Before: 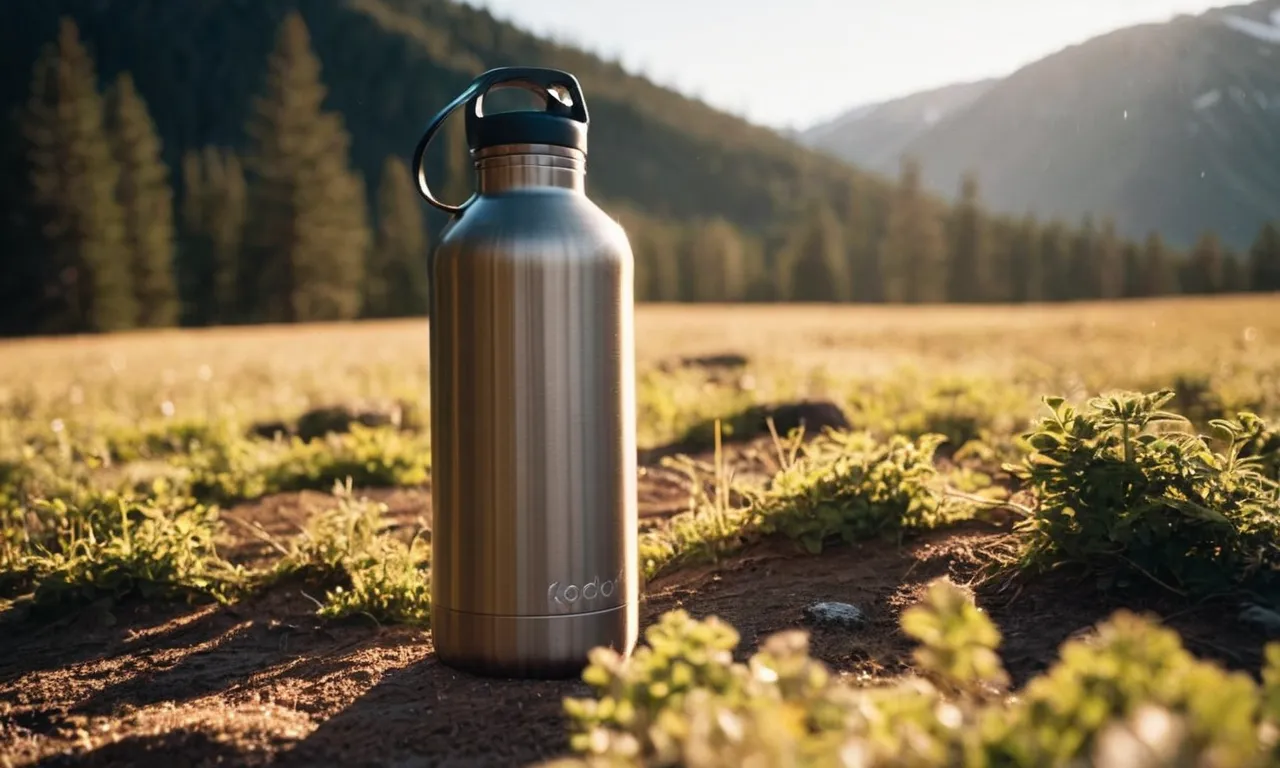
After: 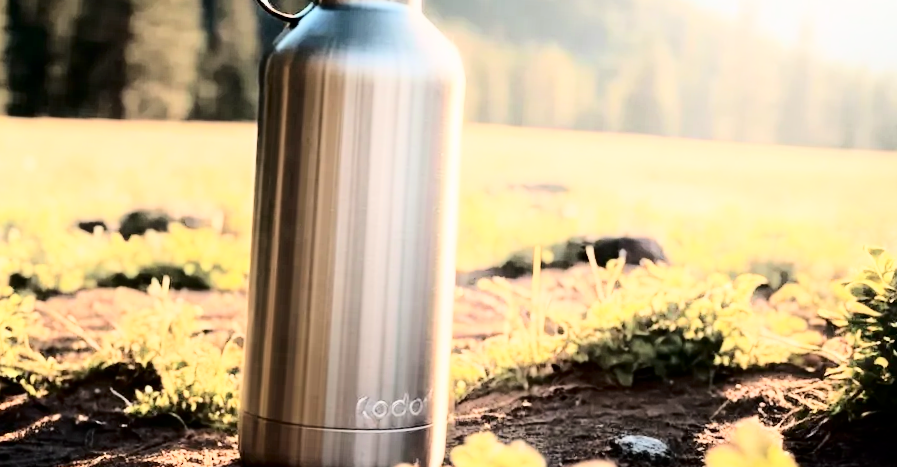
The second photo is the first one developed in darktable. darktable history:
exposure: black level correction 0, exposure 0.699 EV, compensate highlight preservation false
filmic rgb: black relative exposure -7.65 EV, white relative exposure 4.56 EV, hardness 3.61, contrast 1.053, color science v6 (2022), iterations of high-quality reconstruction 0
tone equalizer: mask exposure compensation -0.512 EV
shadows and highlights: shadows -89.98, highlights 89.94, soften with gaussian
tone curve: curves: ch0 [(0, 0) (0.004, 0) (0.133, 0.071) (0.325, 0.456) (0.832, 0.957) (1, 1)], color space Lab, independent channels, preserve colors none
crop and rotate: angle -3.97°, left 9.782%, top 20.429%, right 12.215%, bottom 11.818%
